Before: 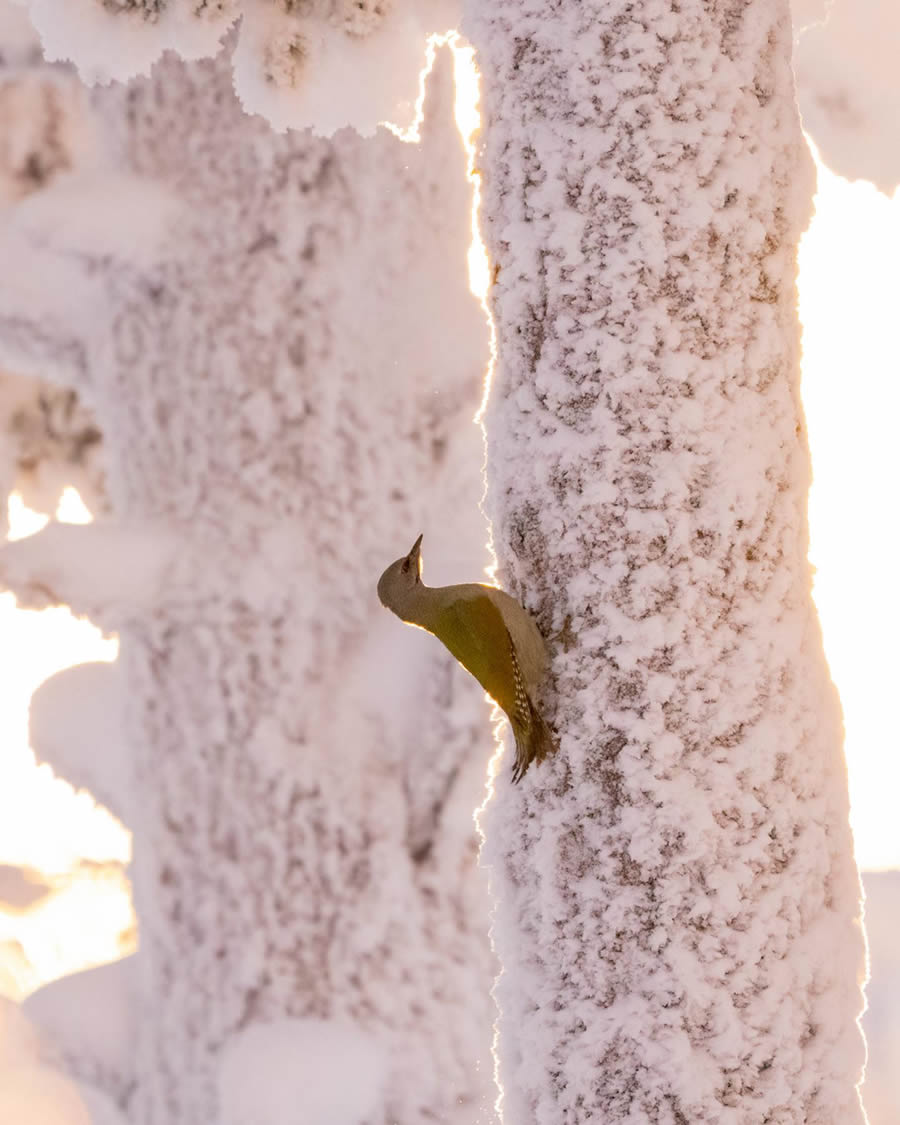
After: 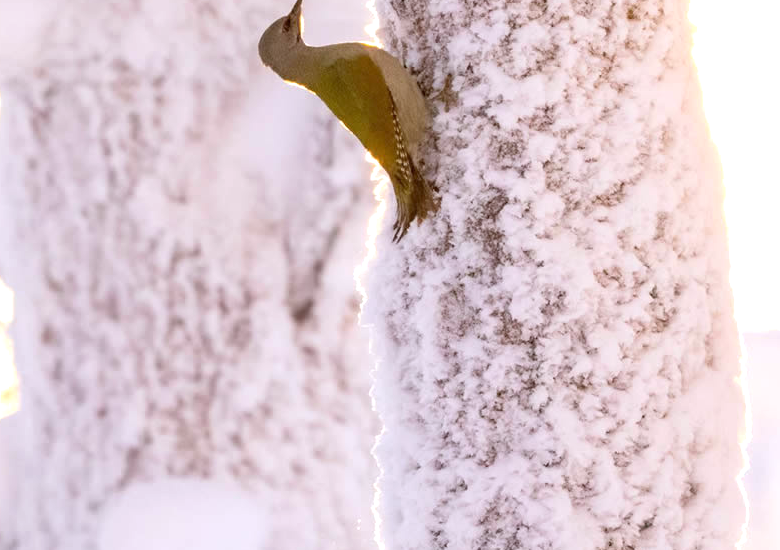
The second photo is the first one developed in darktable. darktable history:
crop and rotate: left 13.306%, top 48.129%, bottom 2.928%
white balance: red 0.967, blue 1.049
exposure: exposure 0.496 EV, compensate highlight preservation false
